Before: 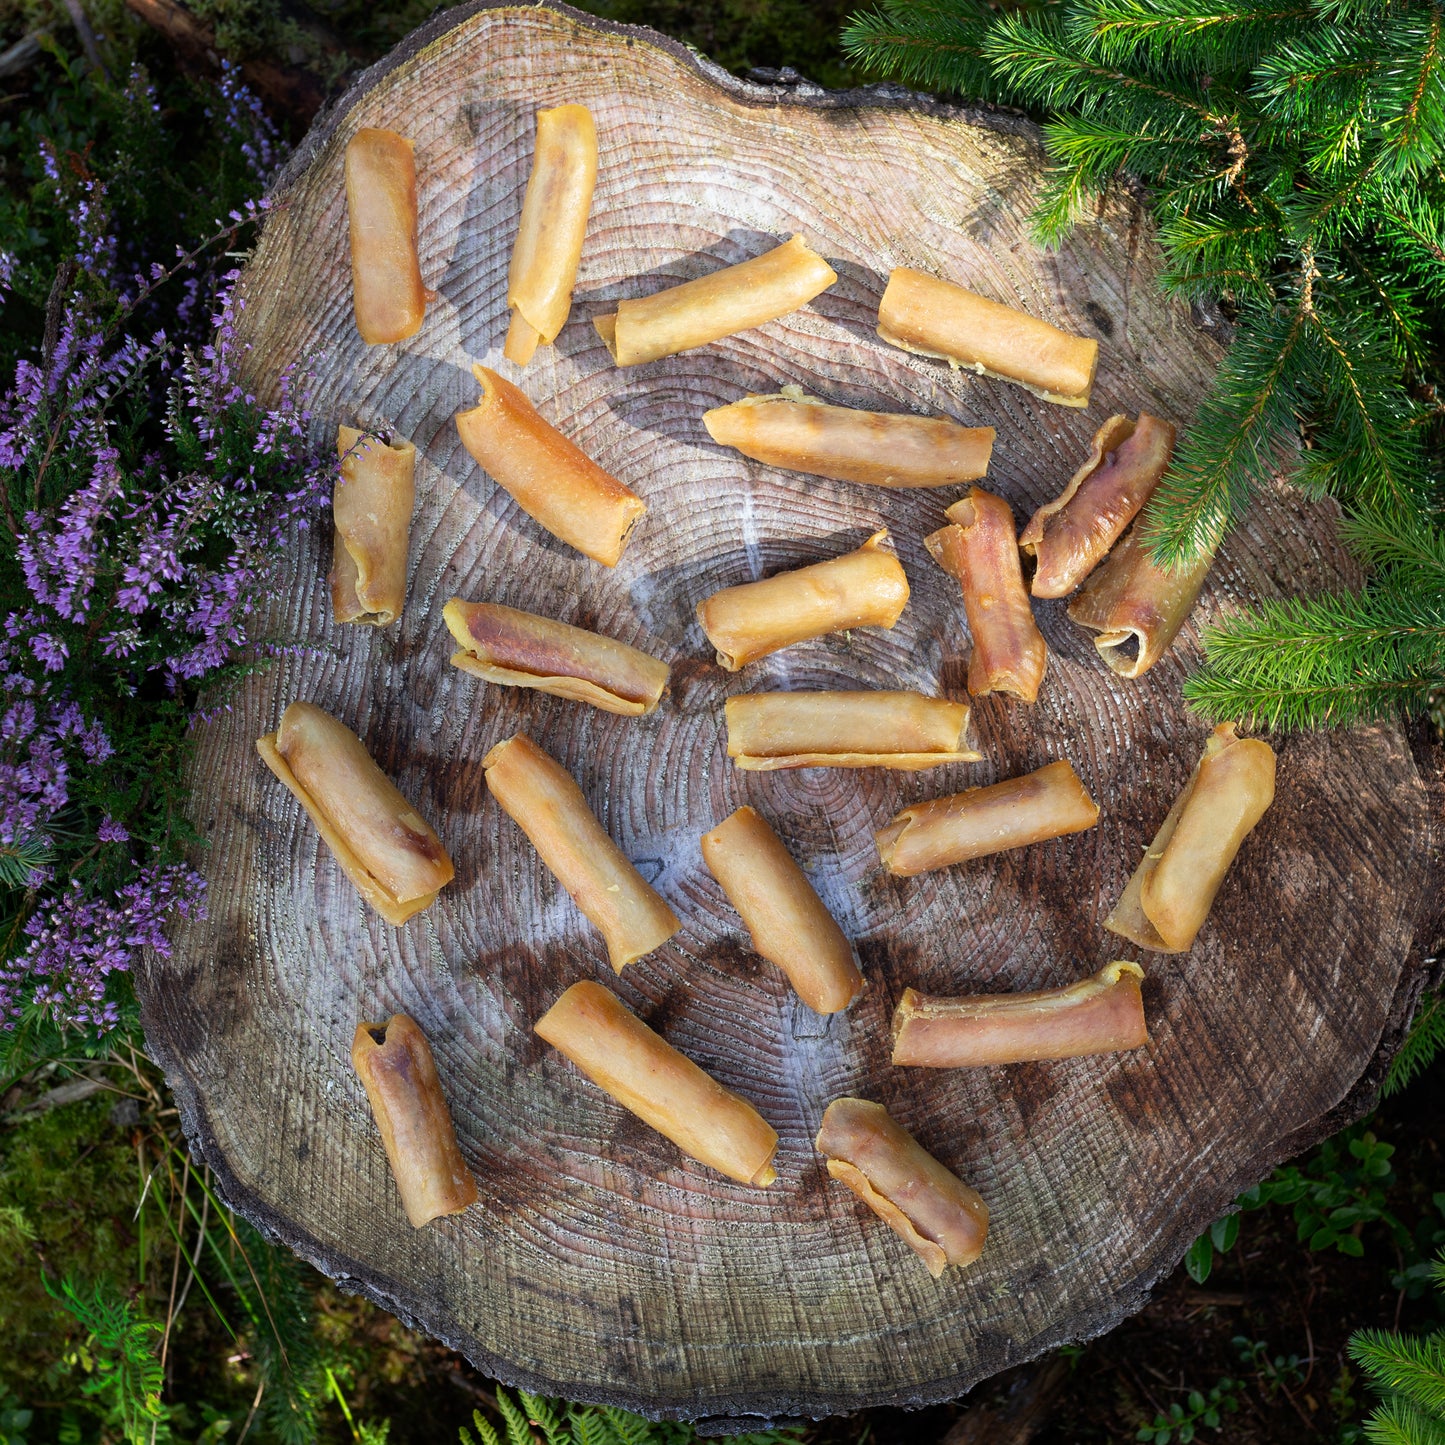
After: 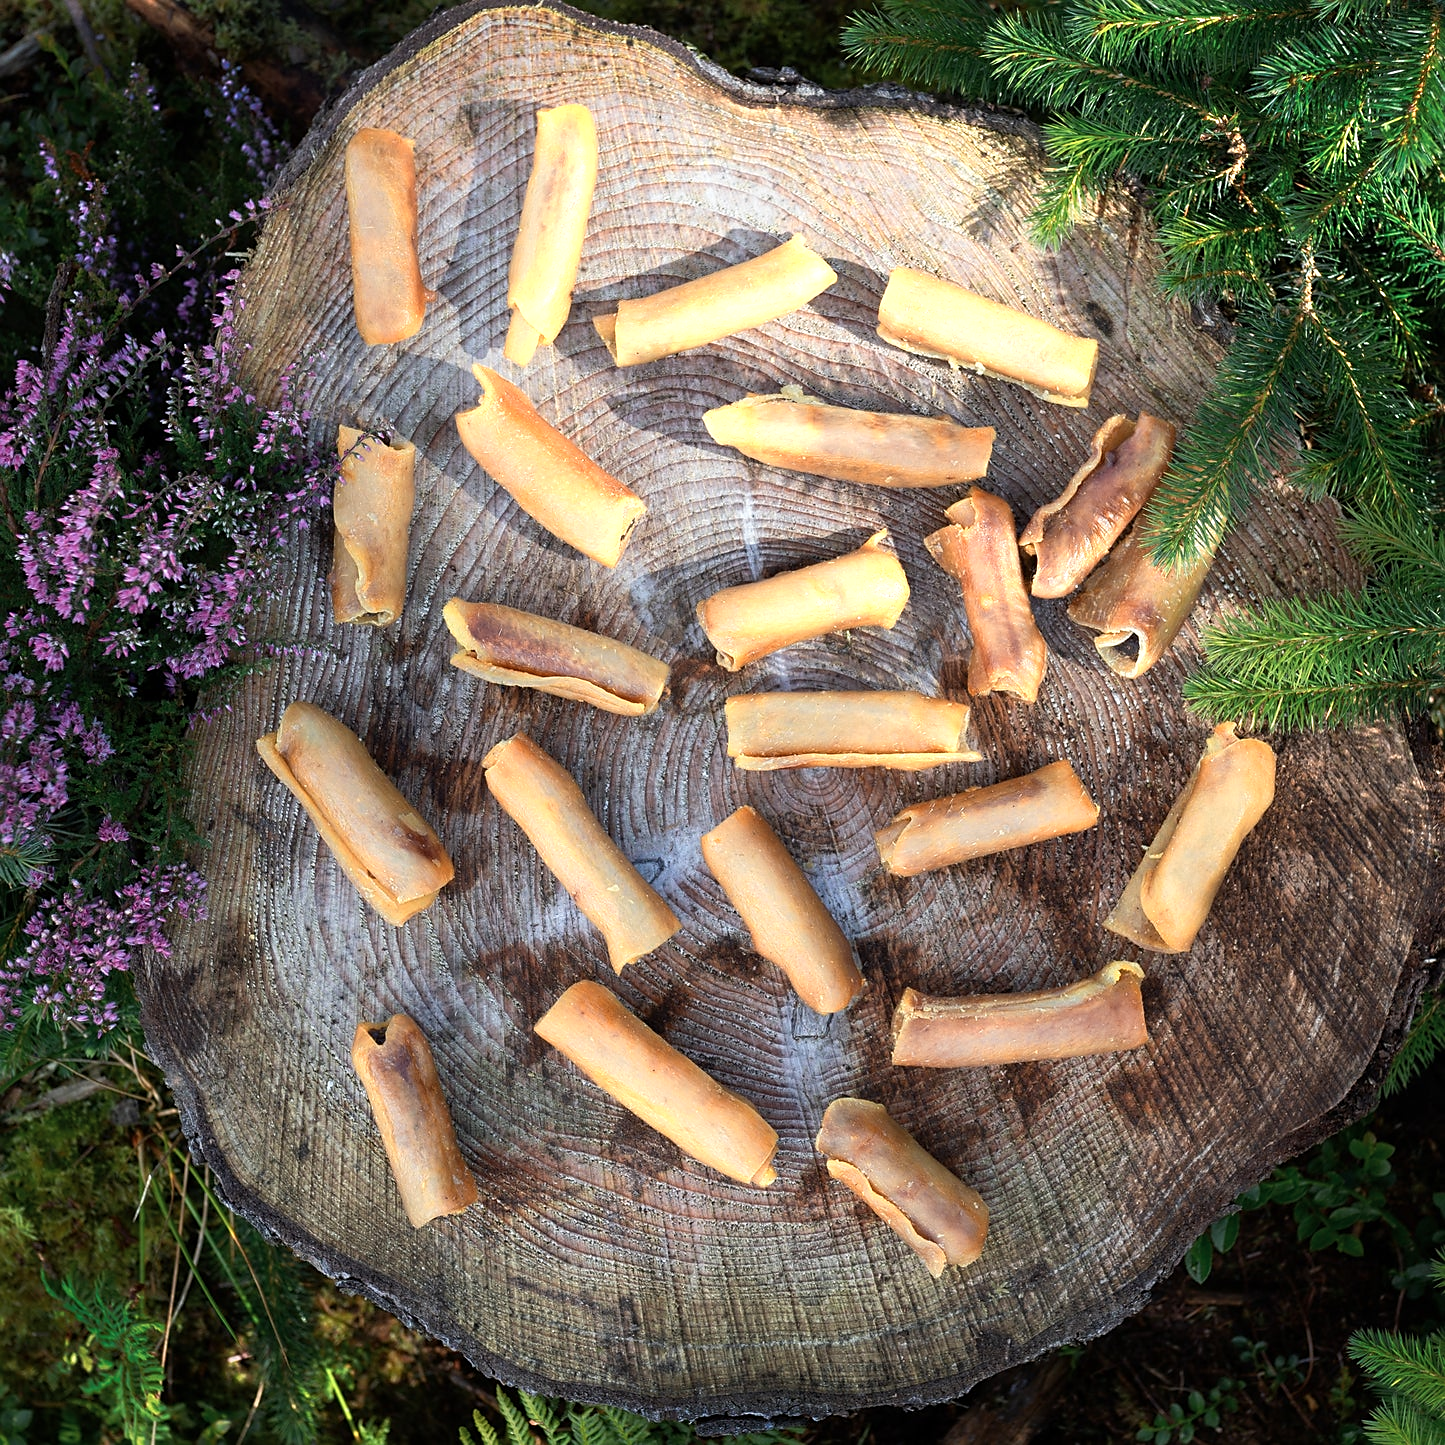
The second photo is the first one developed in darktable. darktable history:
sharpen: radius 1.895, amount 0.411, threshold 1.44
color zones: curves: ch0 [(0.018, 0.548) (0.197, 0.654) (0.425, 0.447) (0.605, 0.658) (0.732, 0.579)]; ch1 [(0.105, 0.531) (0.224, 0.531) (0.386, 0.39) (0.618, 0.456) (0.732, 0.456) (0.956, 0.421)]; ch2 [(0.039, 0.583) (0.215, 0.465) (0.399, 0.544) (0.465, 0.548) (0.614, 0.447) (0.724, 0.43) (0.882, 0.623) (0.956, 0.632)]
